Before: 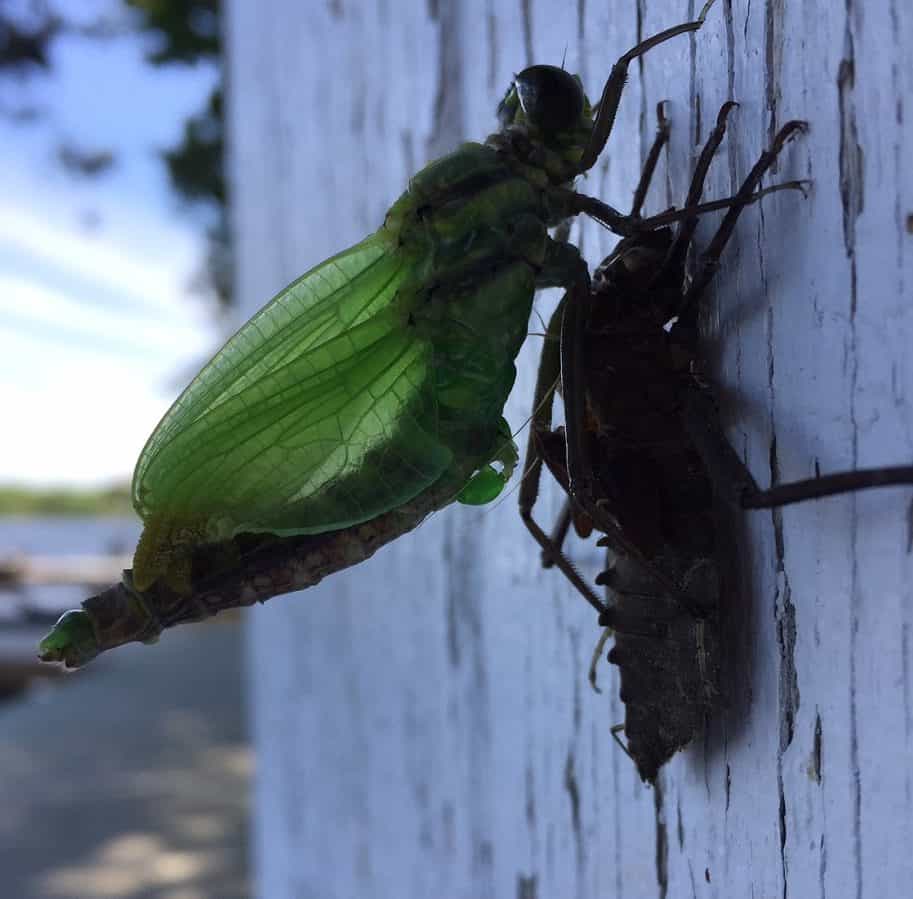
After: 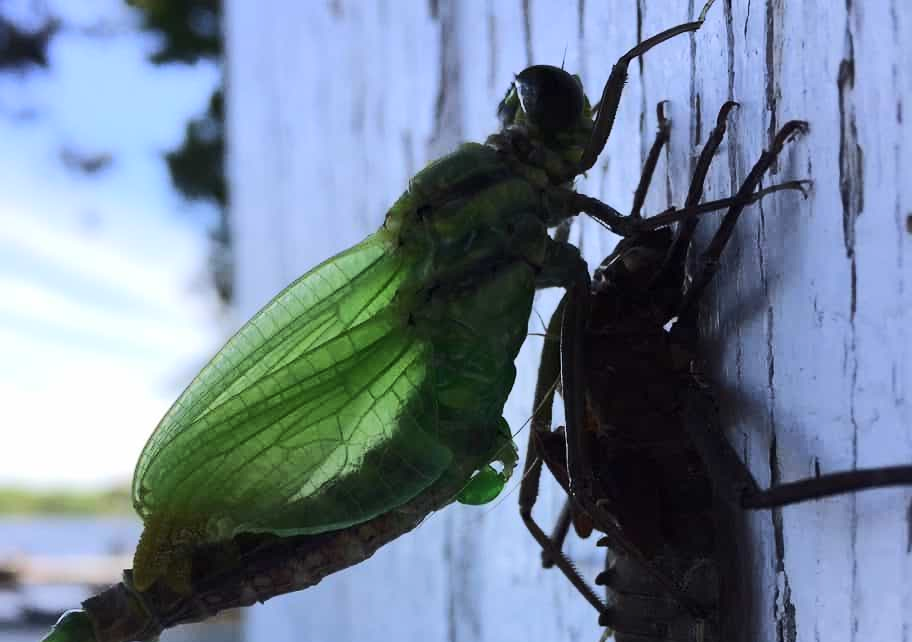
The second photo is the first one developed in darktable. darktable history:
rgb curve: curves: ch0 [(0, 0) (0.284, 0.292) (0.505, 0.644) (1, 1)], compensate middle gray true
crop: bottom 28.576%
